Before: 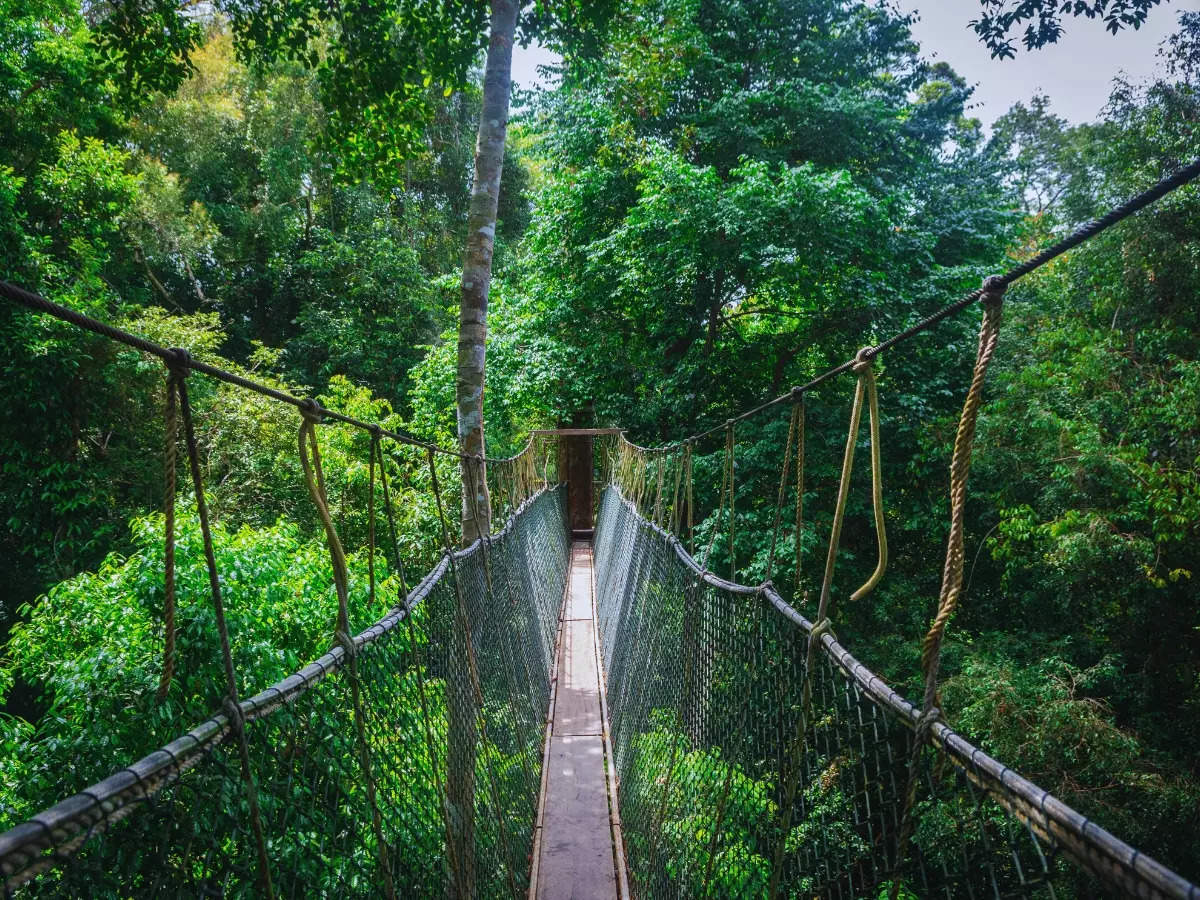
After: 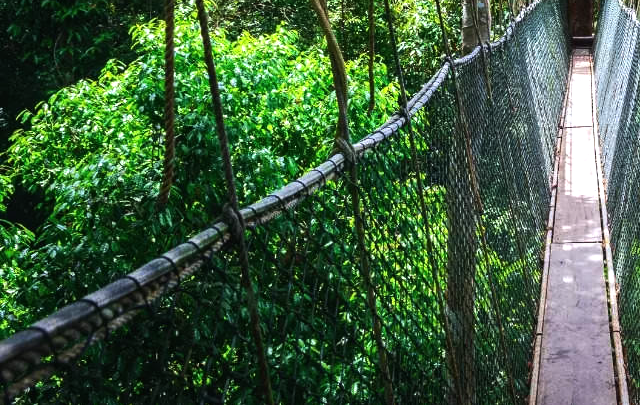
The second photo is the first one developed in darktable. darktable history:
crop and rotate: top 54.778%, right 46.61%, bottom 0.159%
tone equalizer: -8 EV -0.75 EV, -7 EV -0.7 EV, -6 EV -0.6 EV, -5 EV -0.4 EV, -3 EV 0.4 EV, -2 EV 0.6 EV, -1 EV 0.7 EV, +0 EV 0.75 EV, edges refinement/feathering 500, mask exposure compensation -1.57 EV, preserve details no
